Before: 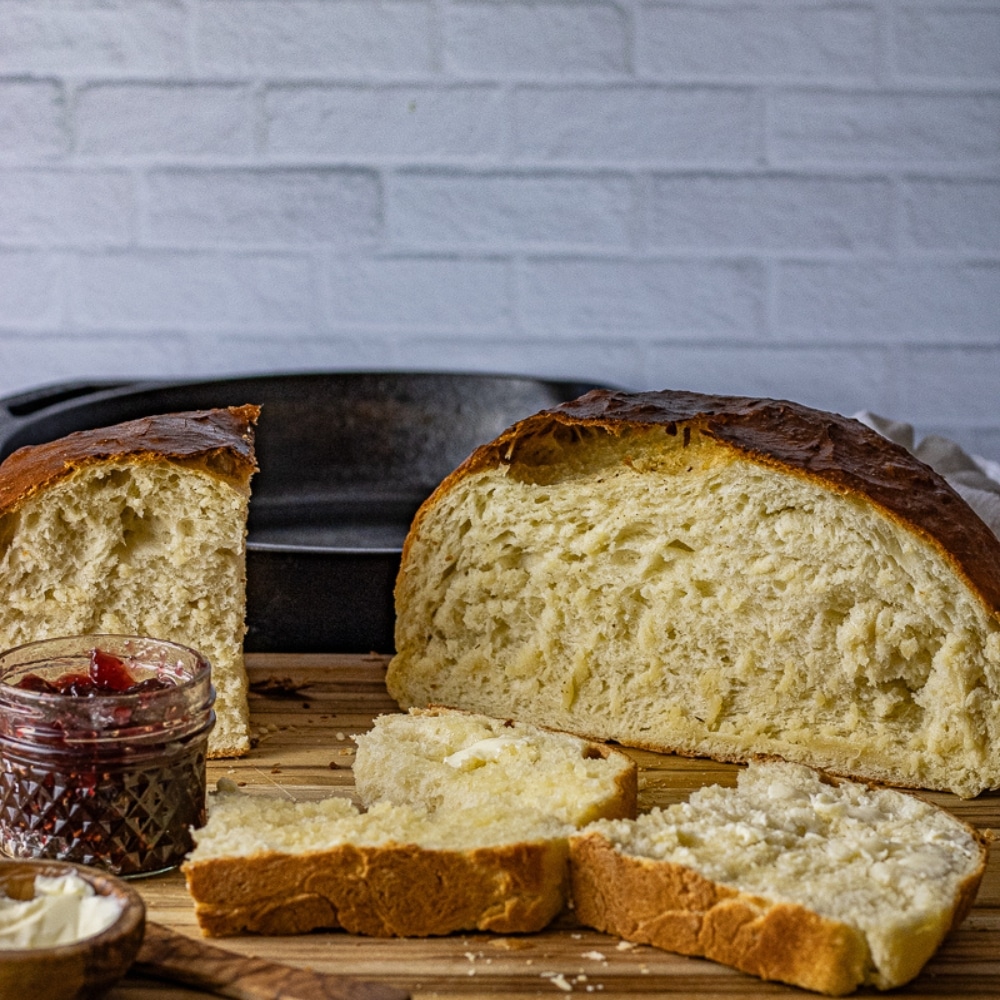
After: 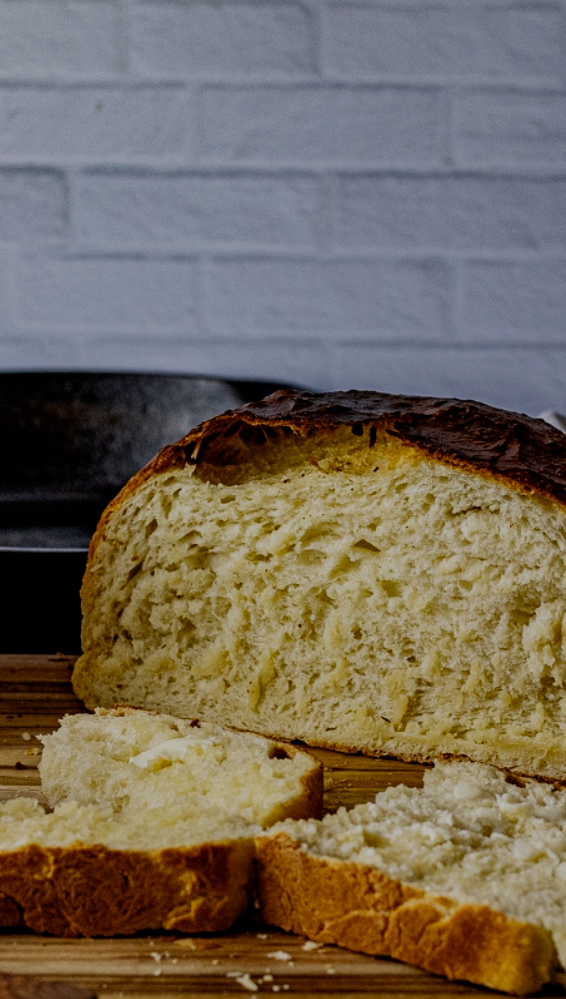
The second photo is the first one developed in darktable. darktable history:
crop: left 31.458%, top 0%, right 11.876%
filmic rgb: middle gray luminance 29%, black relative exposure -10.3 EV, white relative exposure 5.5 EV, threshold 6 EV, target black luminance 0%, hardness 3.95, latitude 2.04%, contrast 1.132, highlights saturation mix 5%, shadows ↔ highlights balance 15.11%, add noise in highlights 0, preserve chrominance no, color science v3 (2019), use custom middle-gray values true, iterations of high-quality reconstruction 0, contrast in highlights soft, enable highlight reconstruction true
